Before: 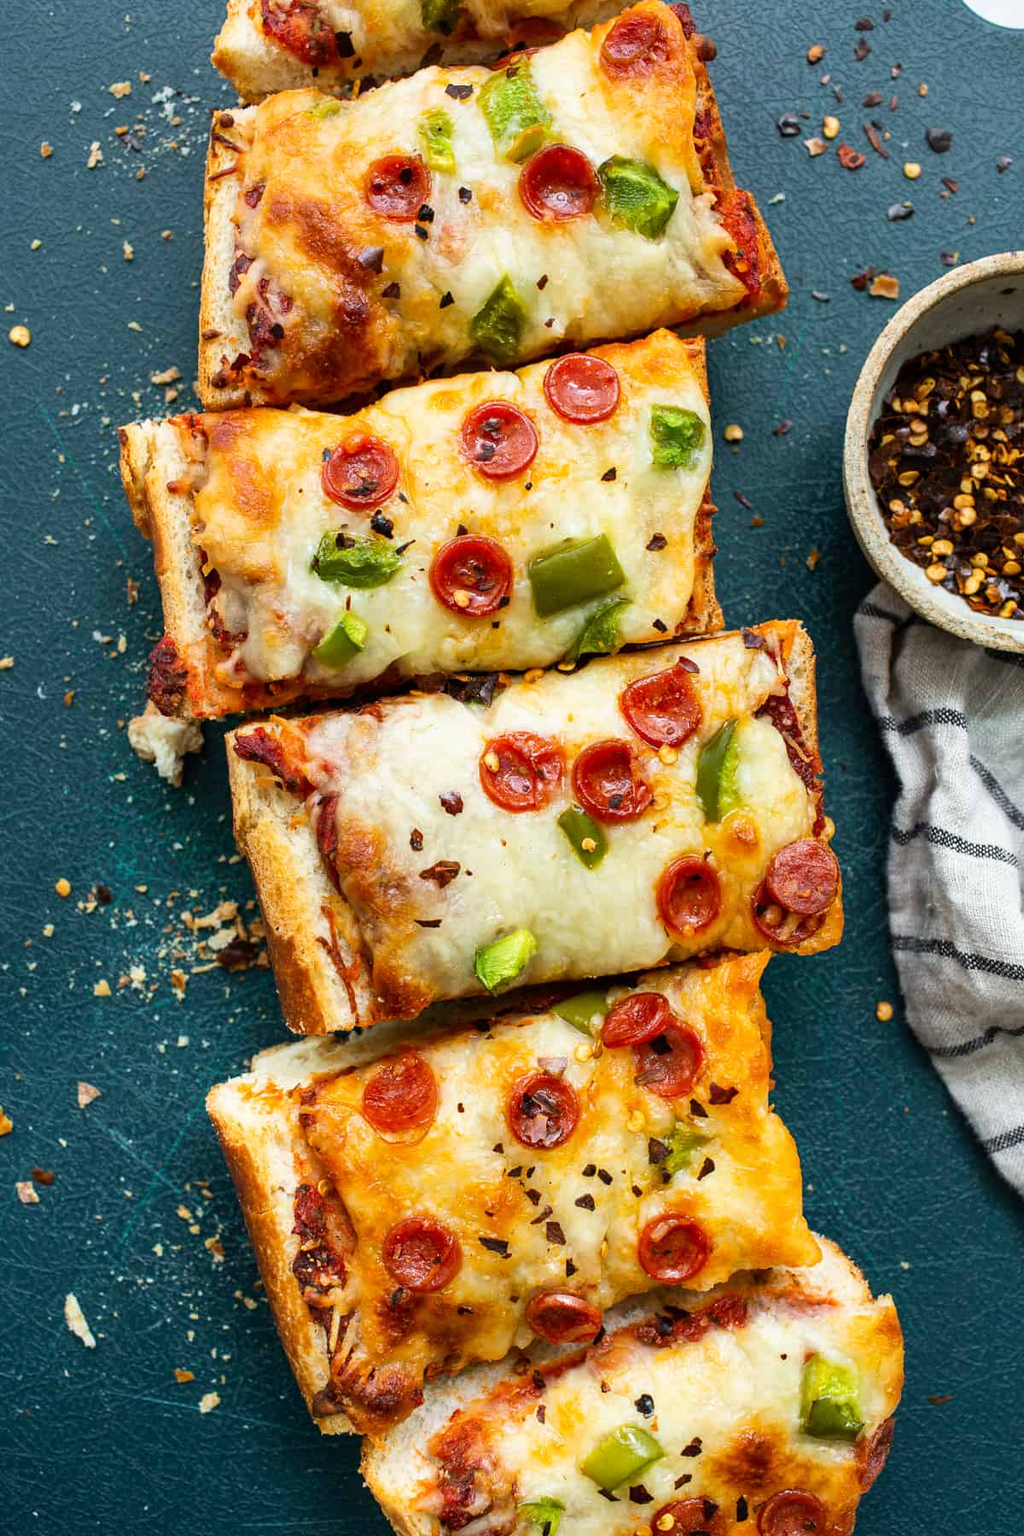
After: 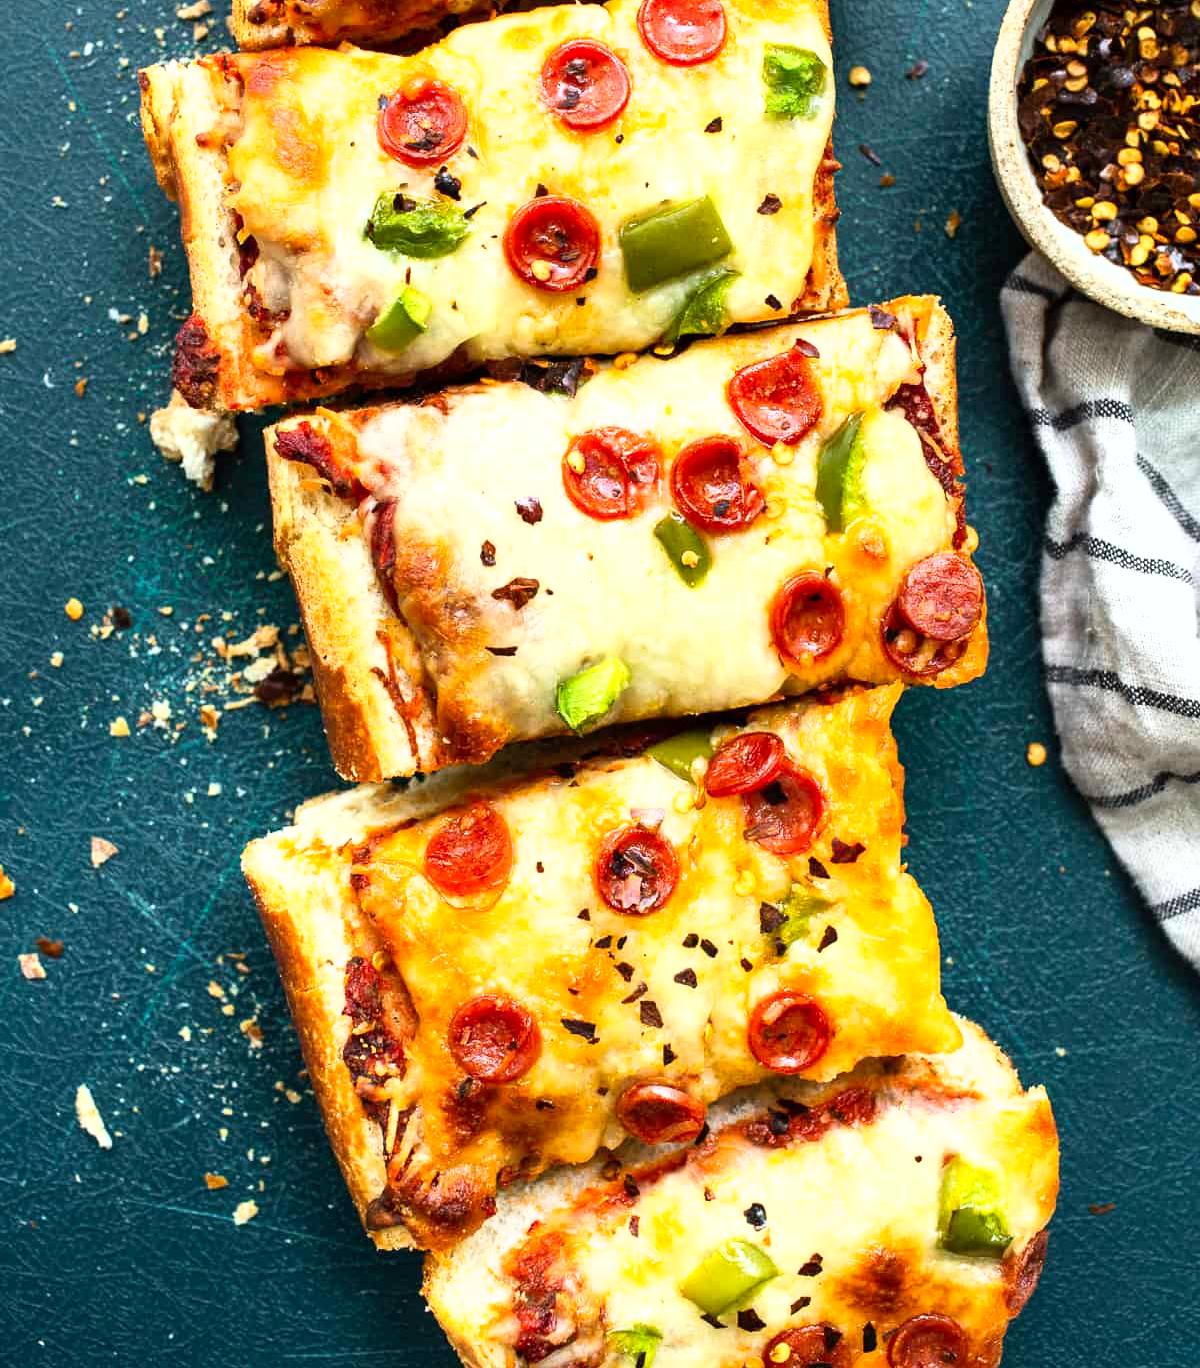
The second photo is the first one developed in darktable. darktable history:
tone curve: curves: ch0 [(0, 0) (0.216, 0.249) (0.443, 0.543) (0.717, 0.888) (0.878, 1) (1, 1)], color space Lab, linked channels
crop and rotate: top 23.955%
